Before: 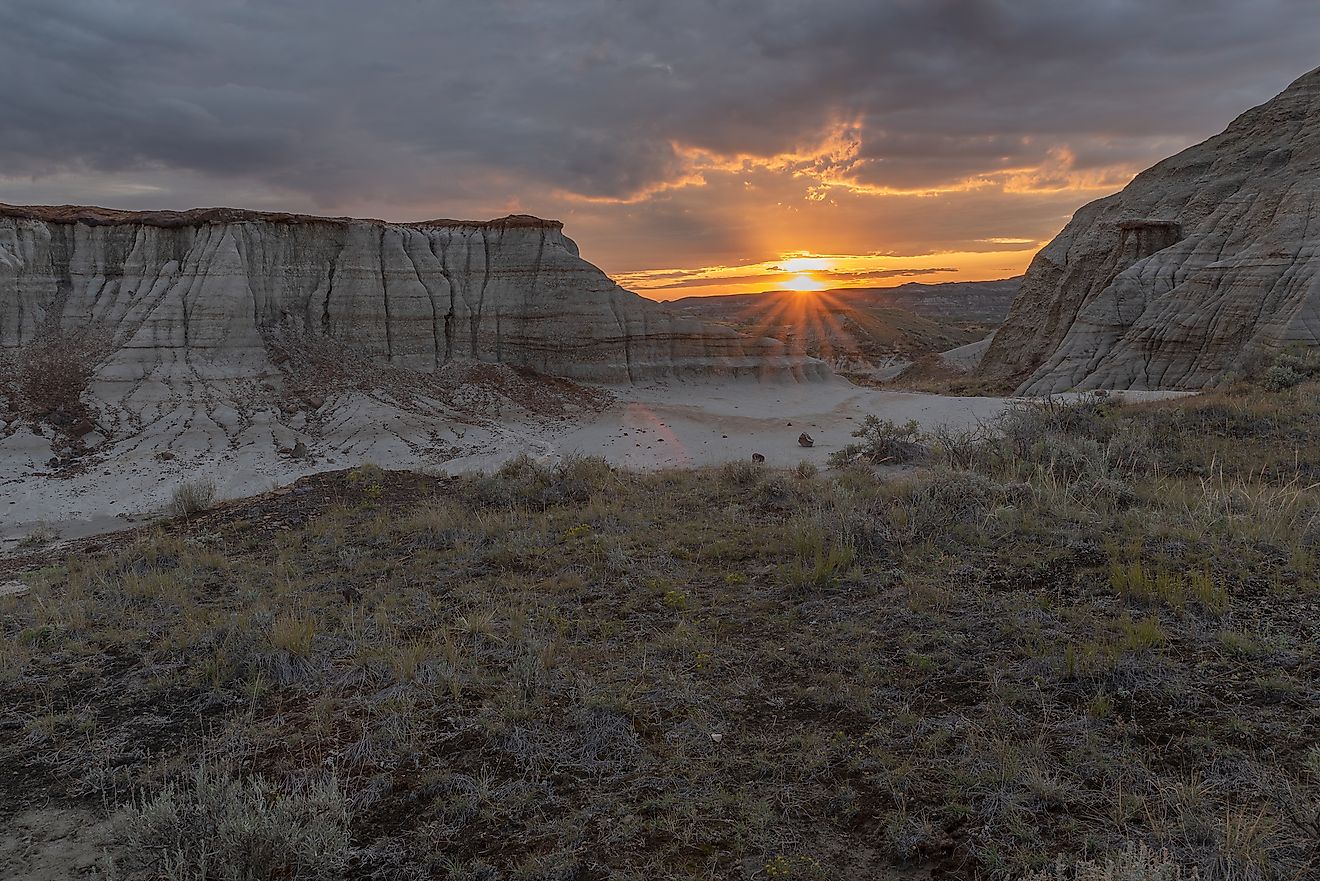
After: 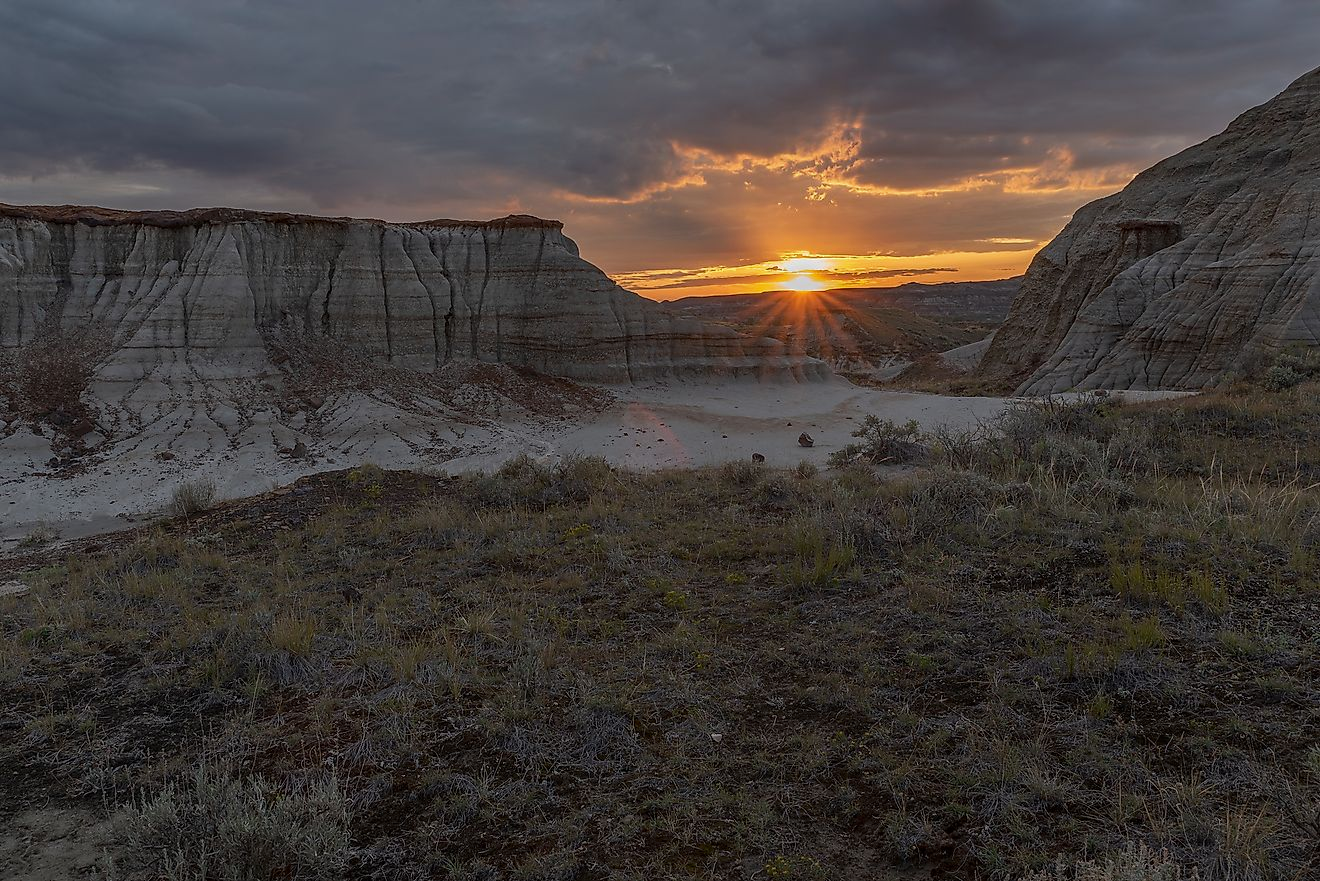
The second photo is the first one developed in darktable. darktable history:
contrast brightness saturation: brightness -0.095
